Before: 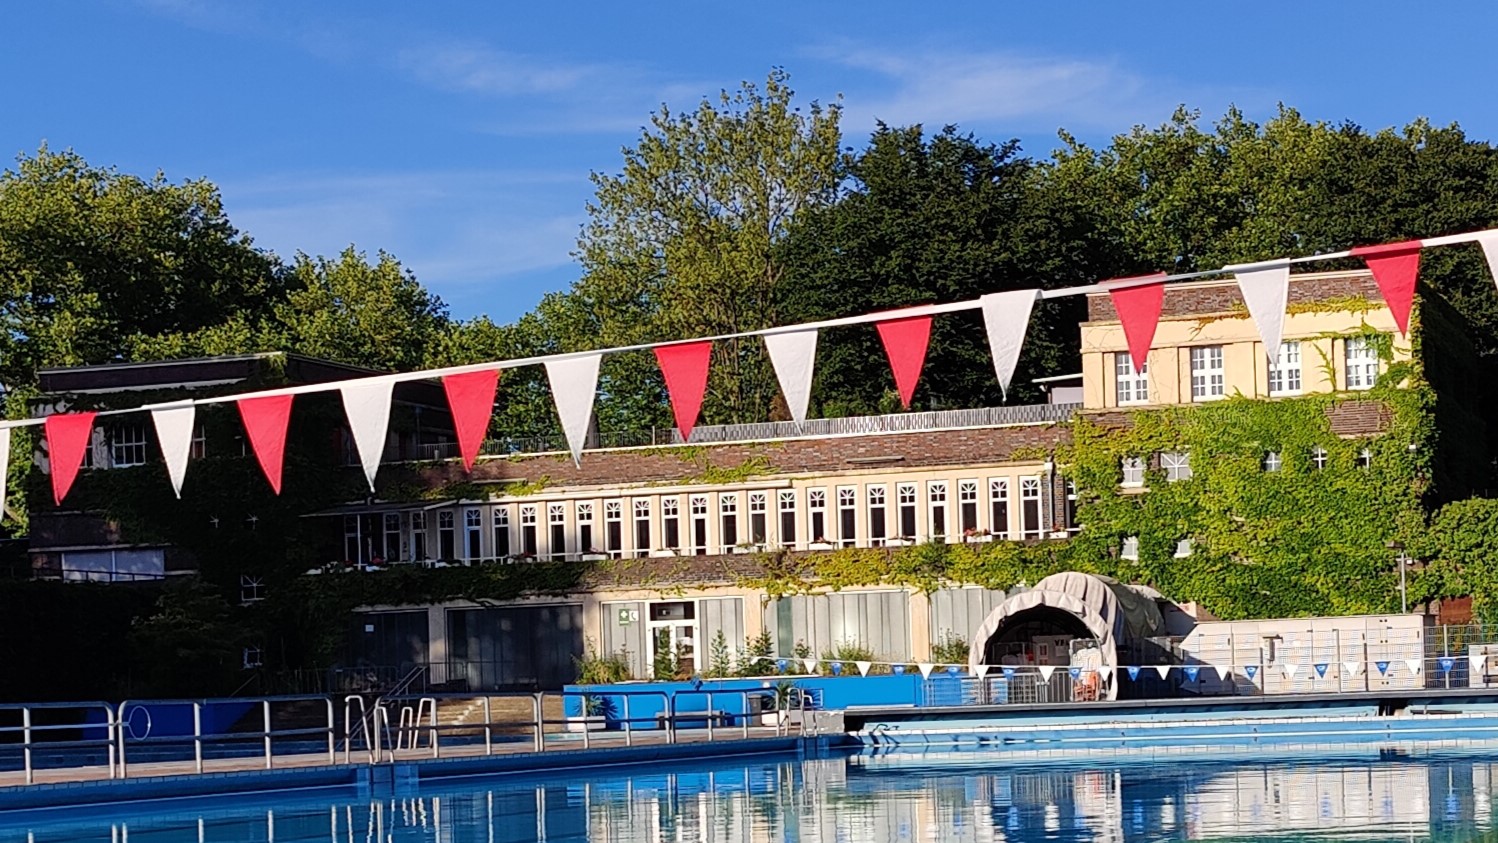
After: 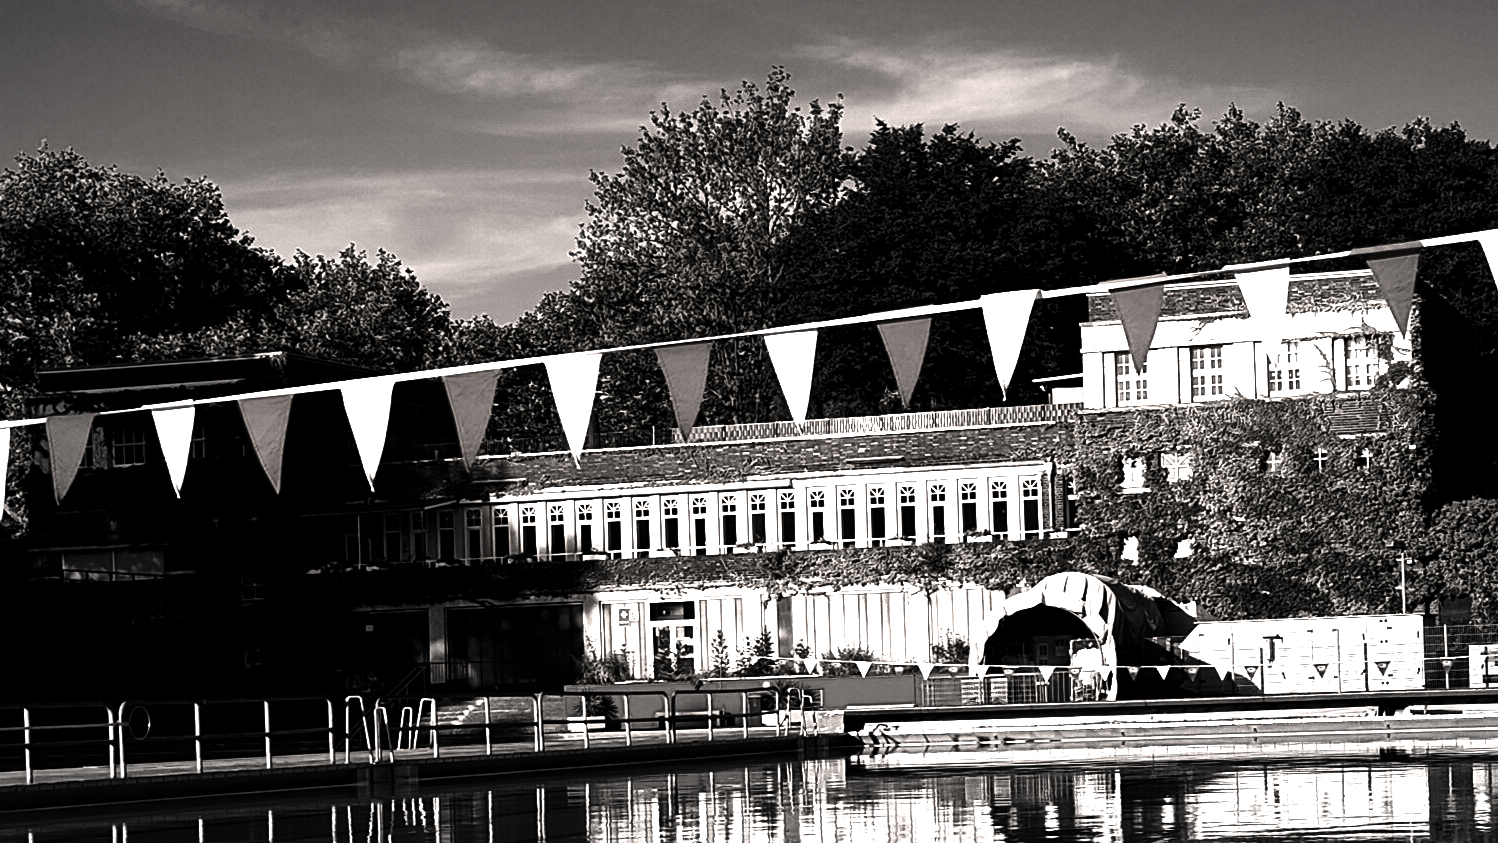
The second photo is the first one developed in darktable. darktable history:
exposure: black level correction 0, exposure 1.103 EV, compensate exposure bias true, compensate highlight preservation false
color correction: highlights a* 3.74, highlights b* 5.14
vignetting: fall-off start 67.55%, fall-off radius 67.25%, center (0.039, -0.09), automatic ratio true
contrast brightness saturation: contrast 0.019, brightness -1, saturation -0.992
